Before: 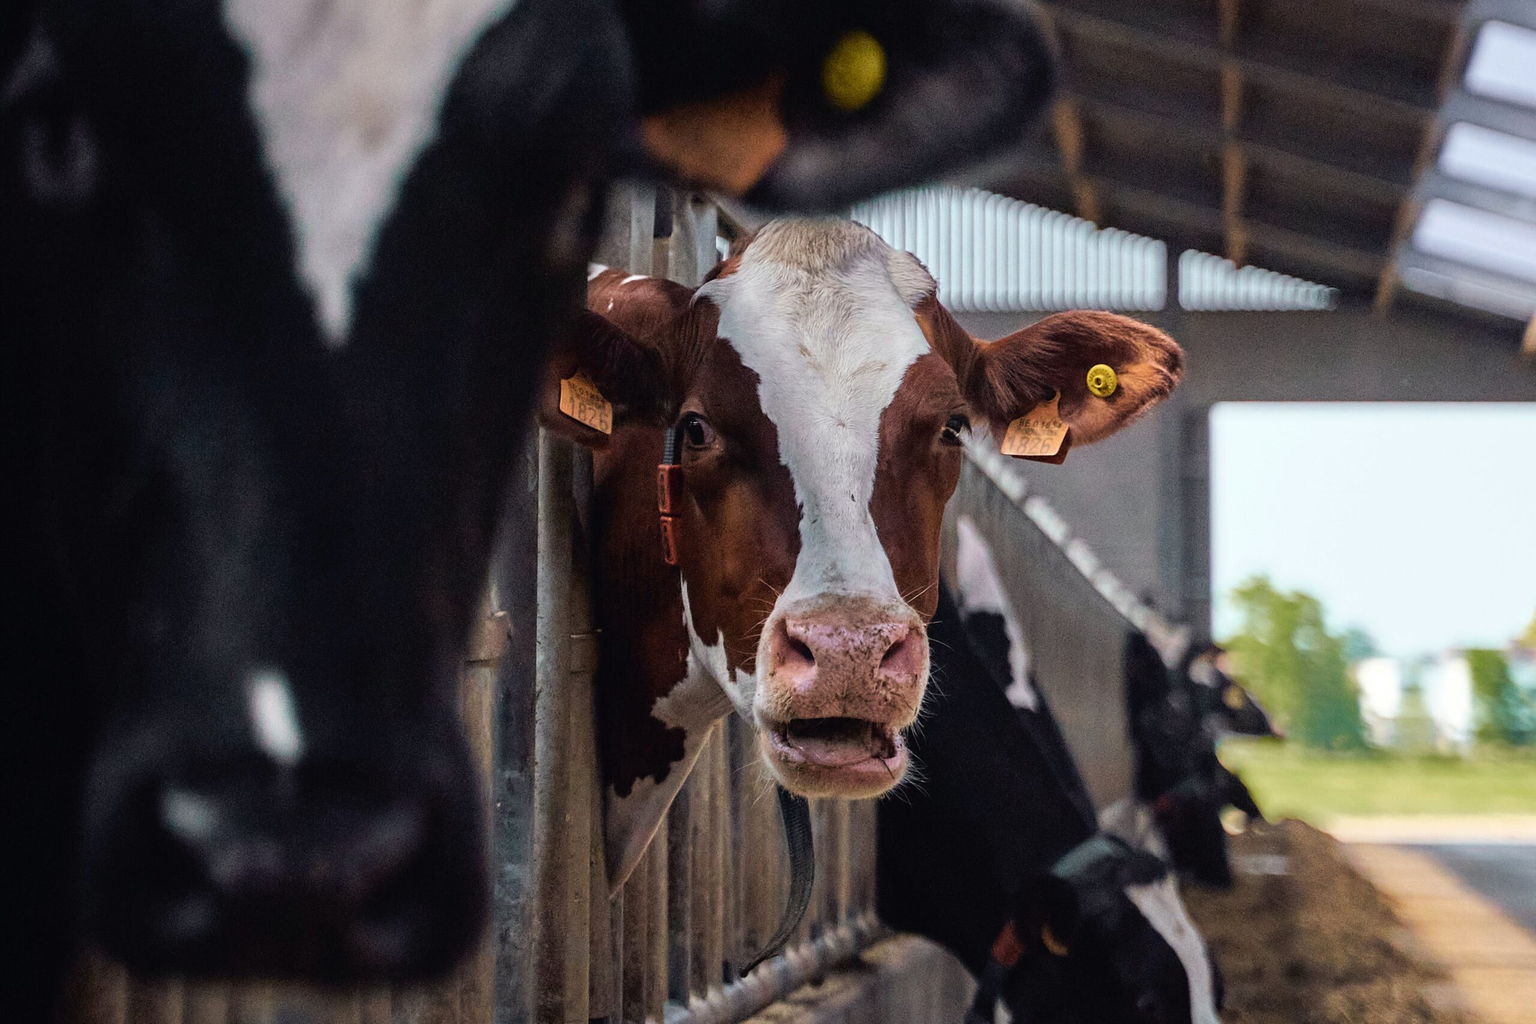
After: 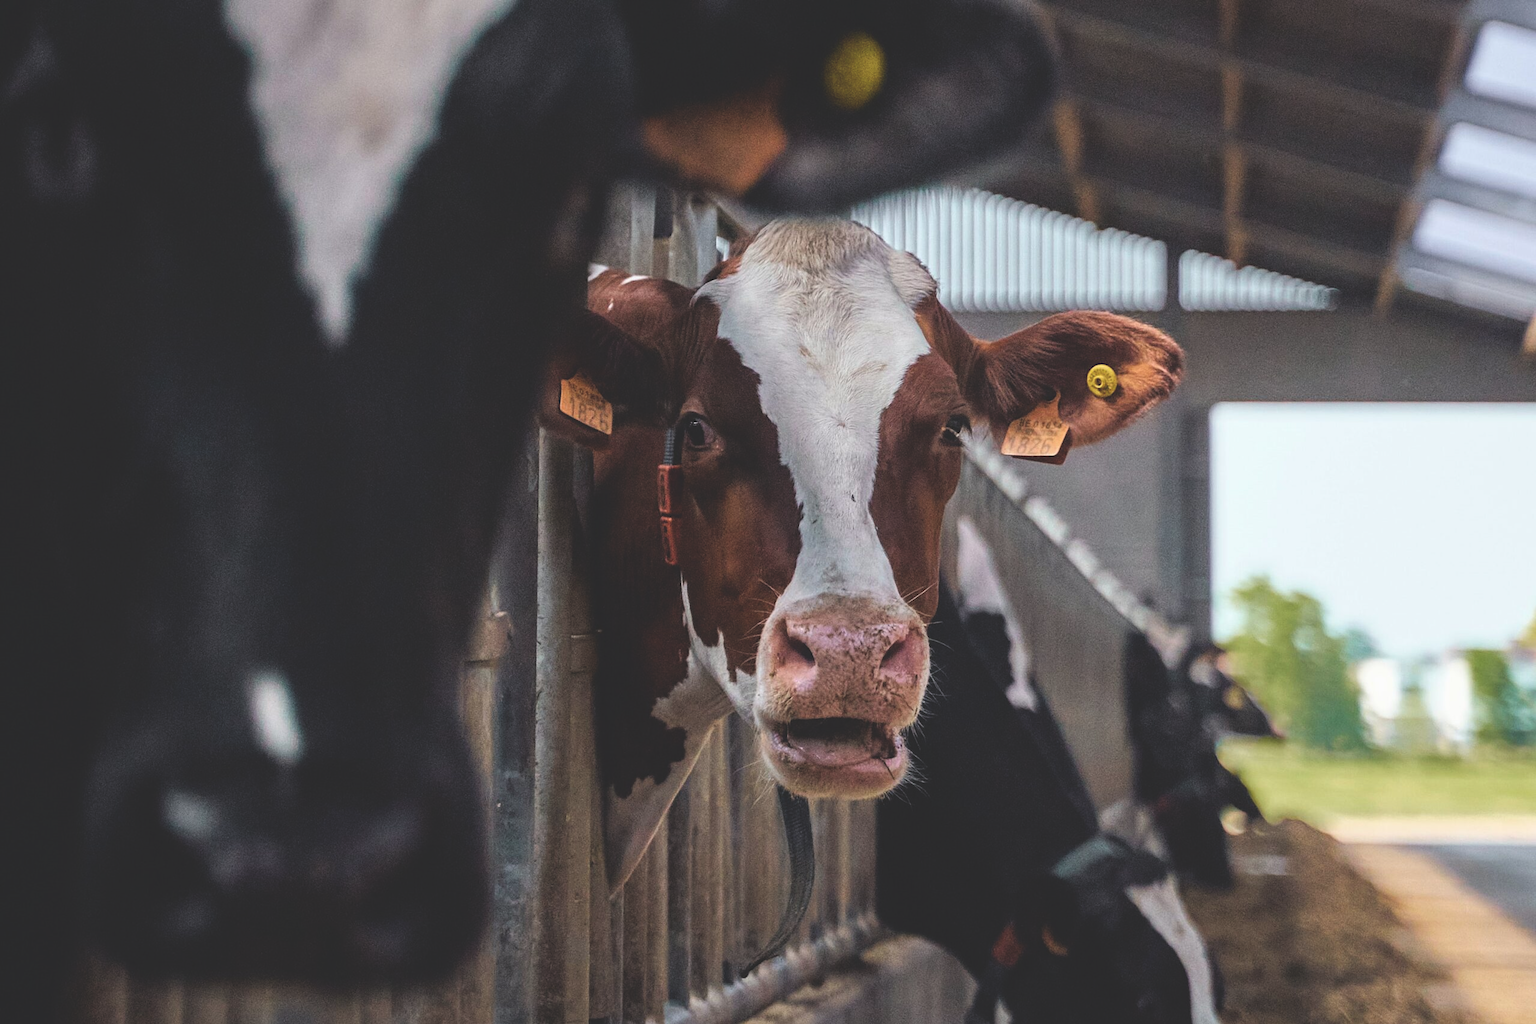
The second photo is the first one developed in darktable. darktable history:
exposure: black level correction -0.023, exposure -0.039 EV, compensate highlight preservation false
tone equalizer: on, module defaults
